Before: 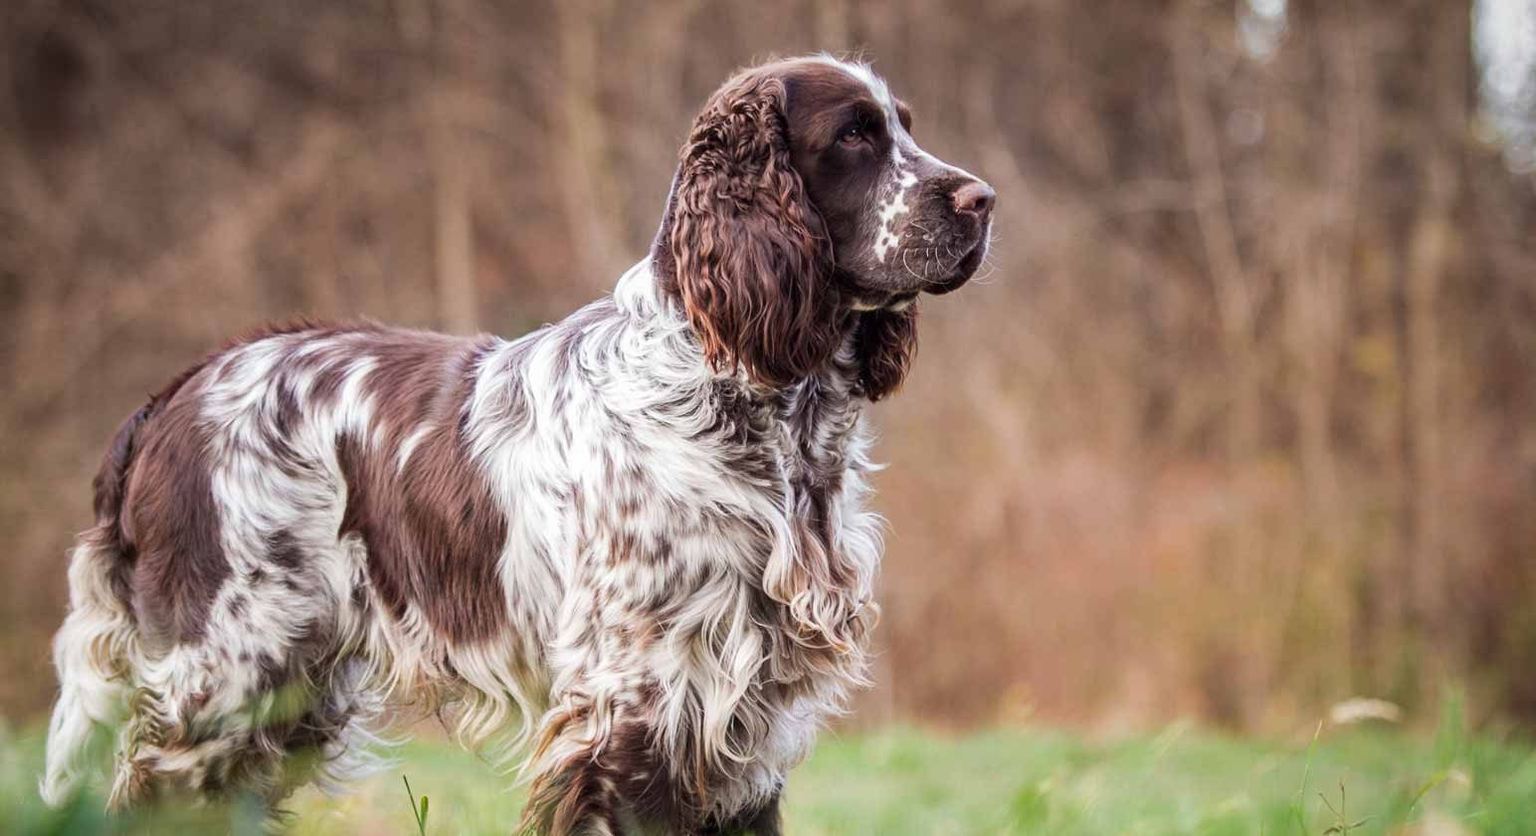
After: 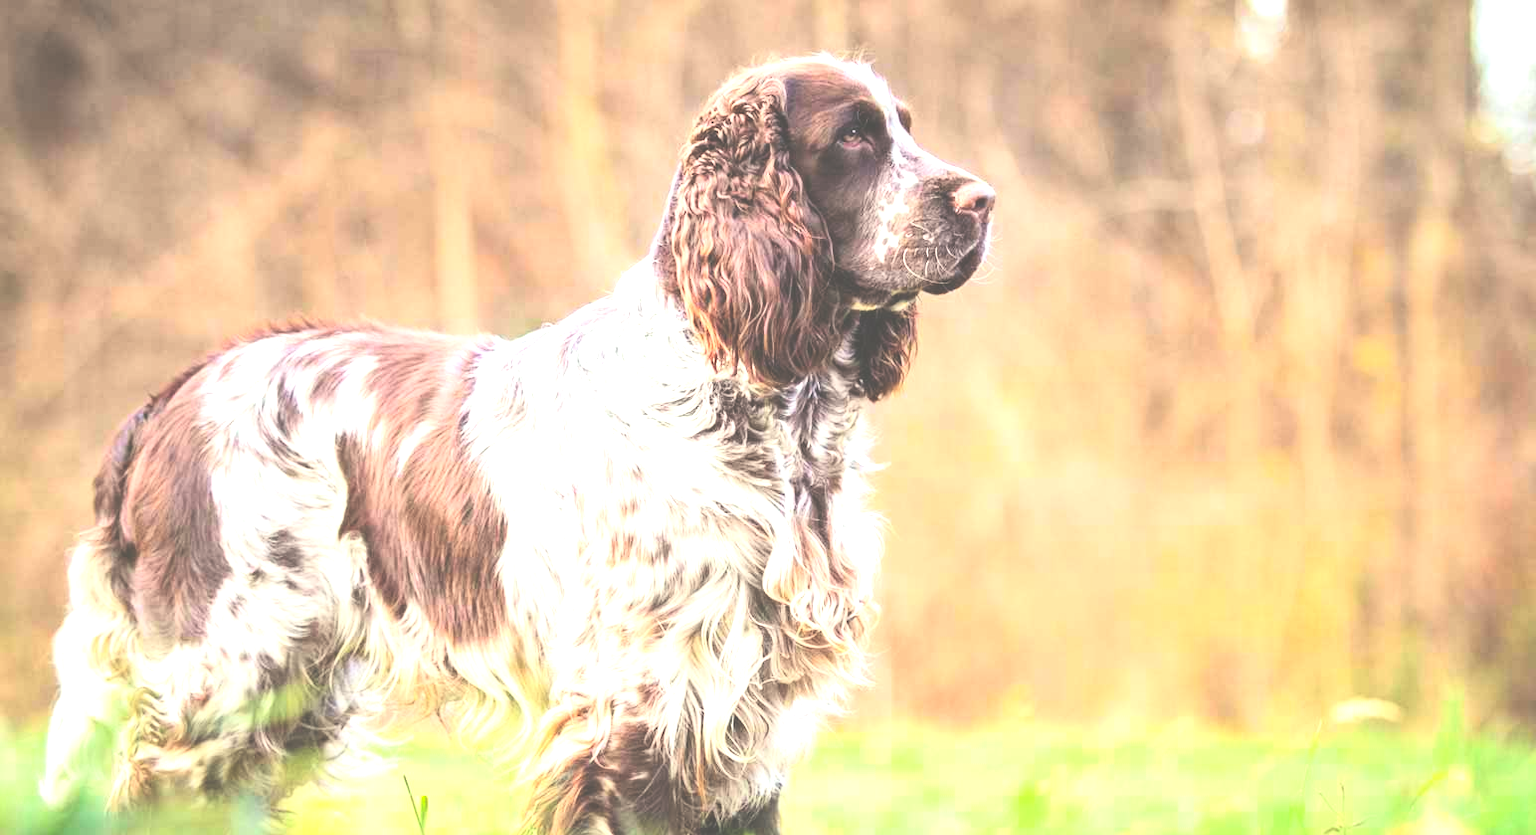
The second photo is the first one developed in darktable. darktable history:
contrast brightness saturation: contrast 0.196, brightness 0.159, saturation 0.223
exposure: black level correction -0.023, exposure 1.396 EV, compensate exposure bias true, compensate highlight preservation false
color correction: highlights a* -4.36, highlights b* 6.93
